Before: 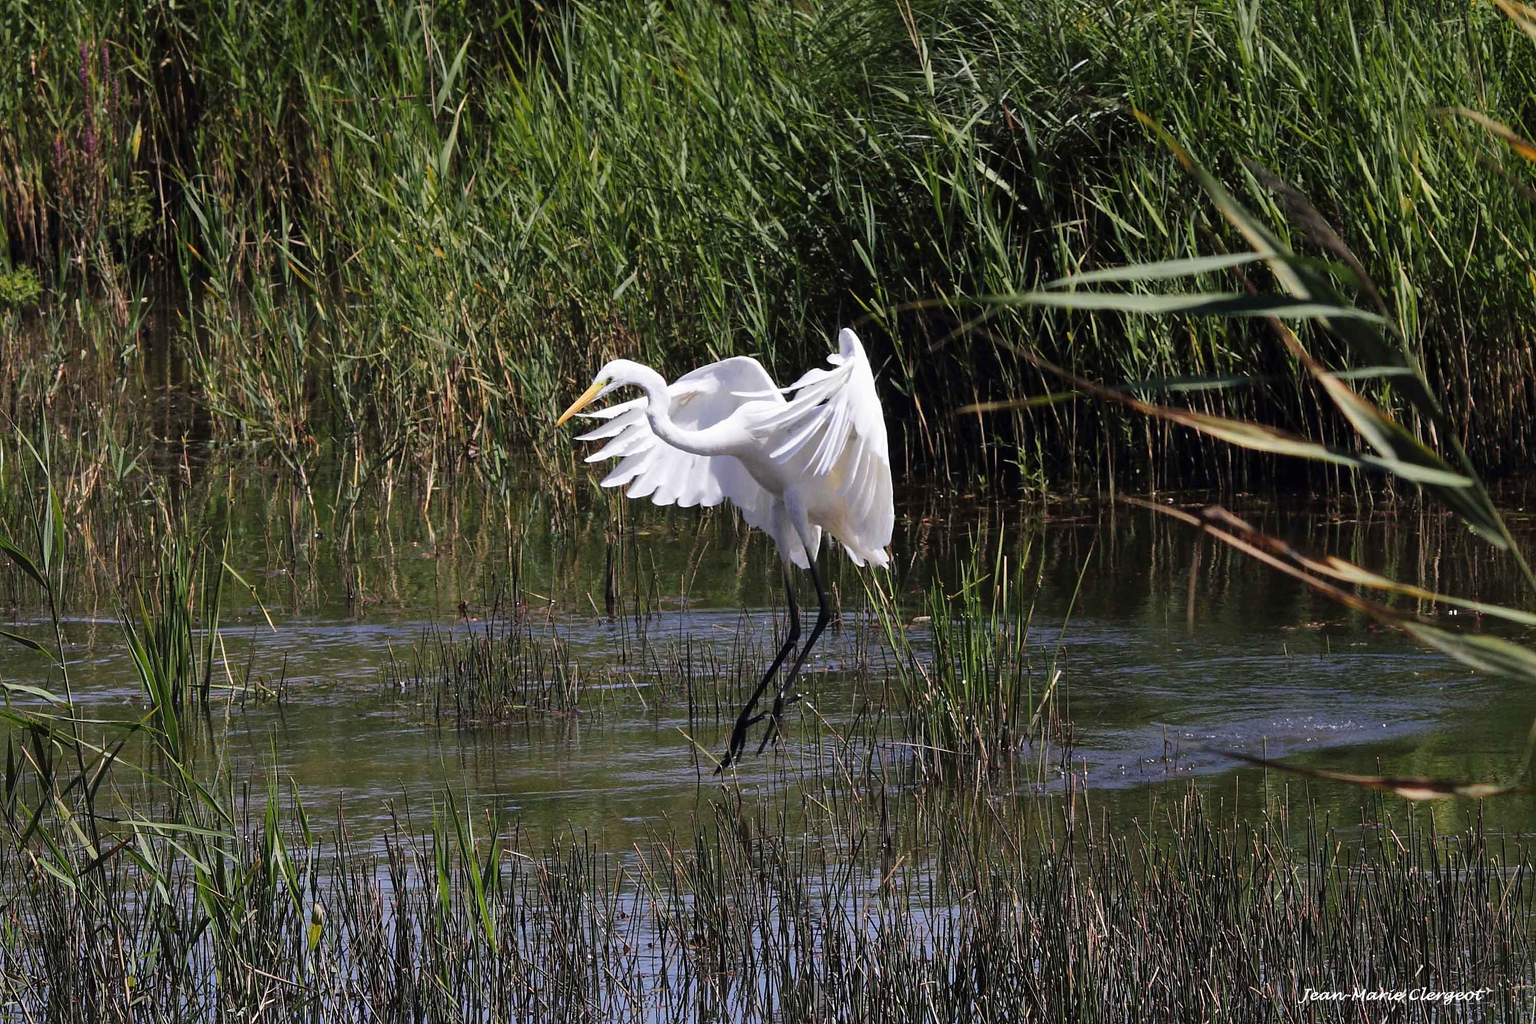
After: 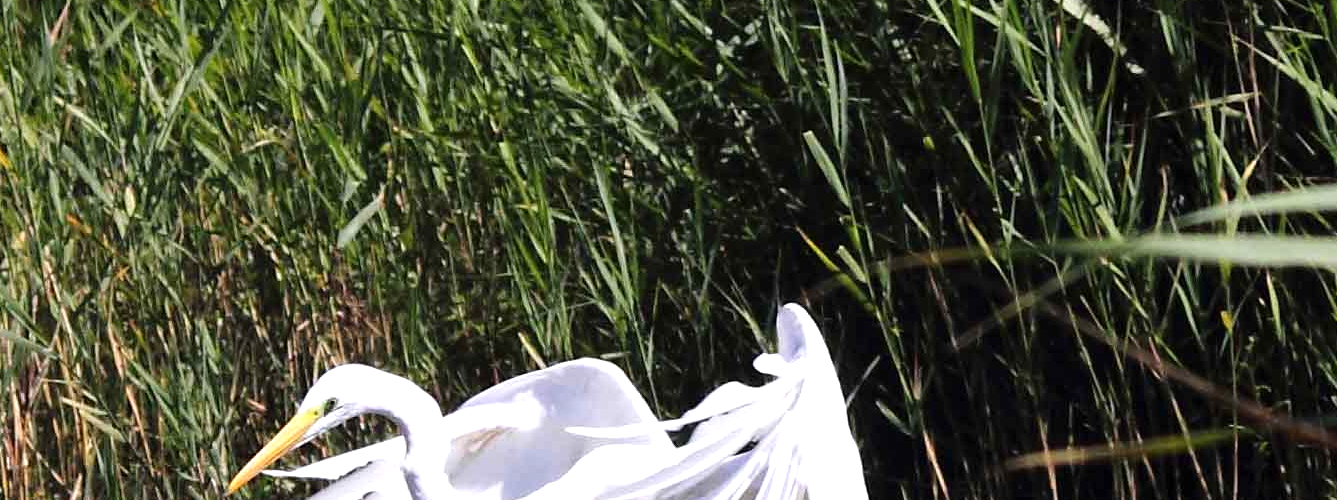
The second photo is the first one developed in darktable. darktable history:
crop: left 28.64%, top 16.832%, right 26.637%, bottom 58.055%
white balance: red 1.004, blue 1.024
tone equalizer: on, module defaults
levels: levels [0, 0.43, 0.859]
